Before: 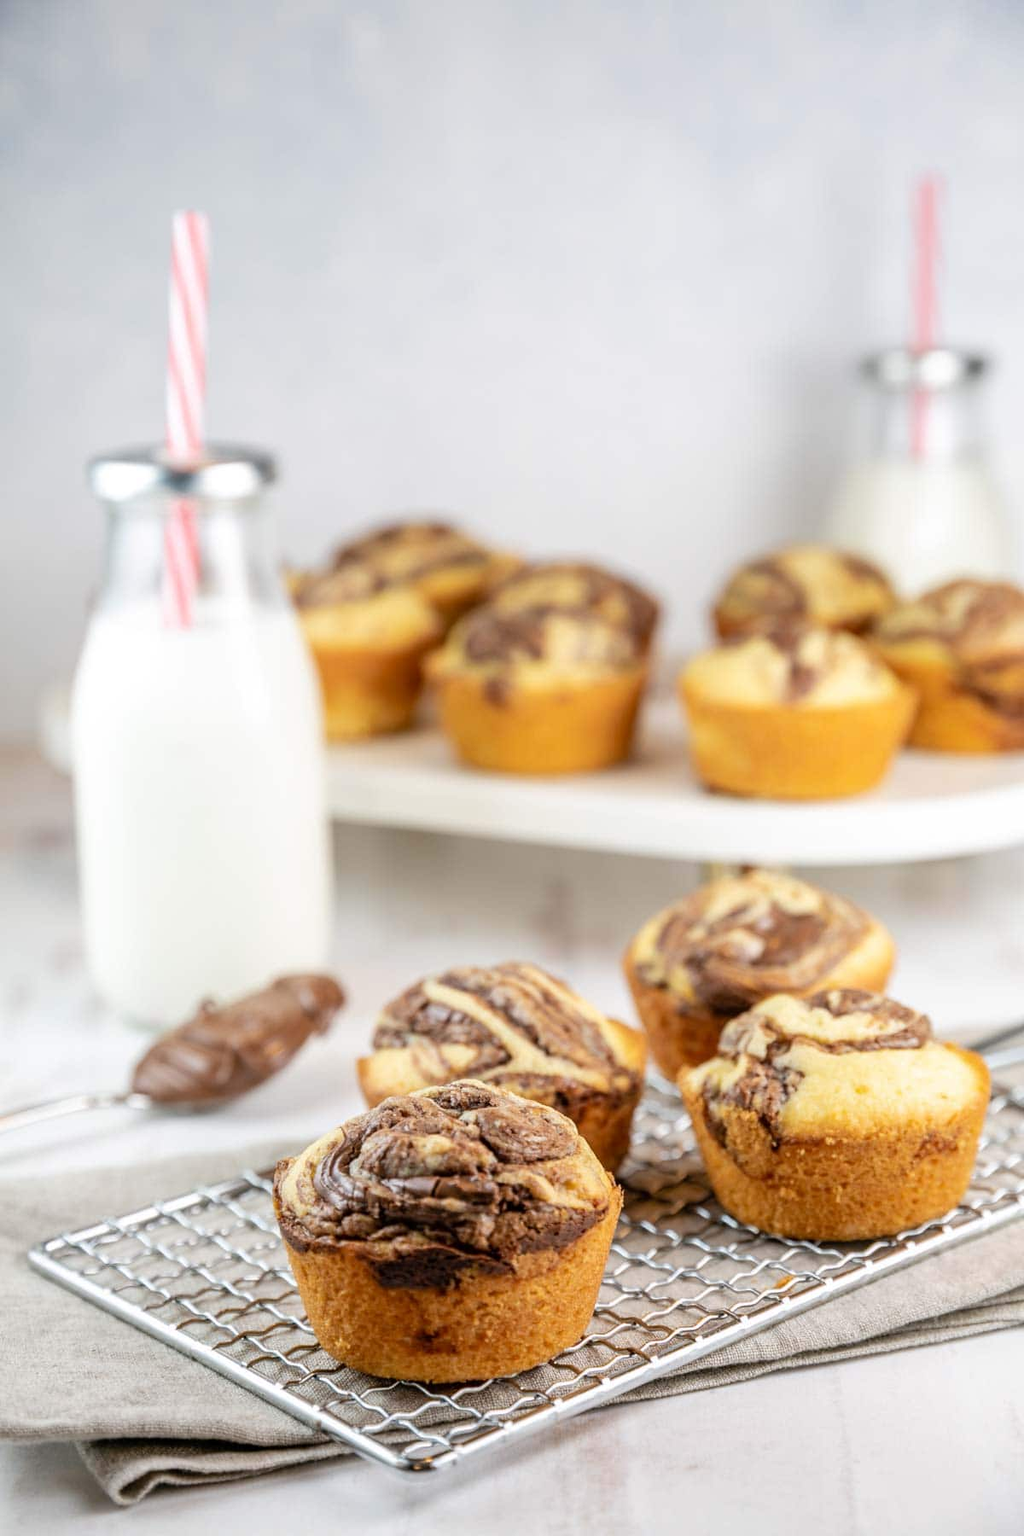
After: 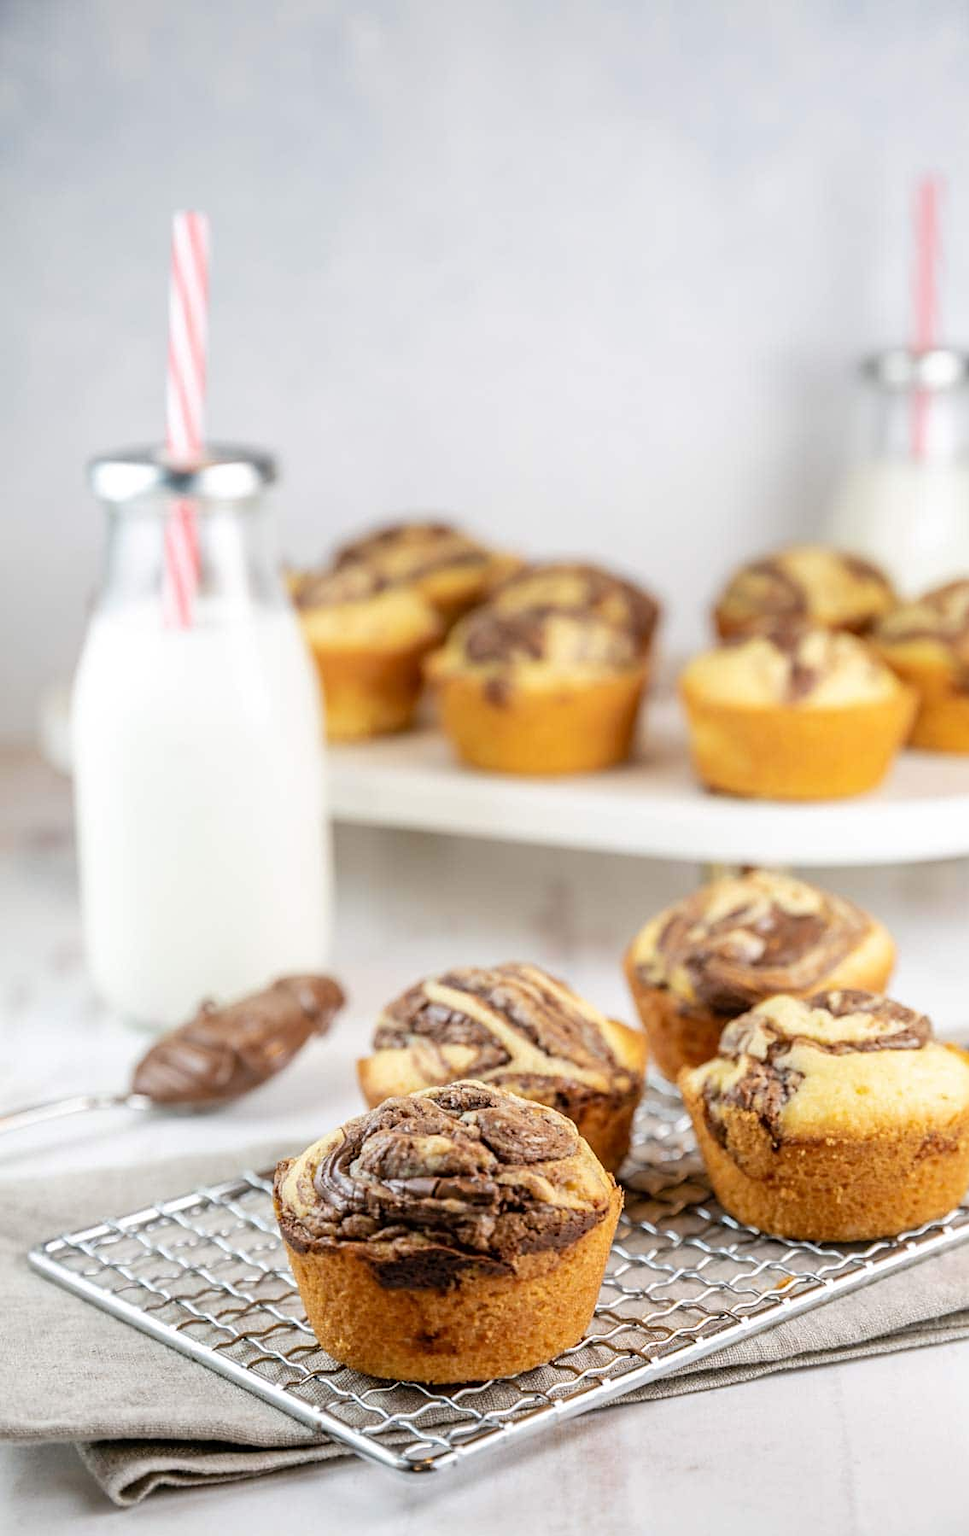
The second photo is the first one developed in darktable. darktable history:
crop and rotate: left 0%, right 5.25%
sharpen: amount 0.201
